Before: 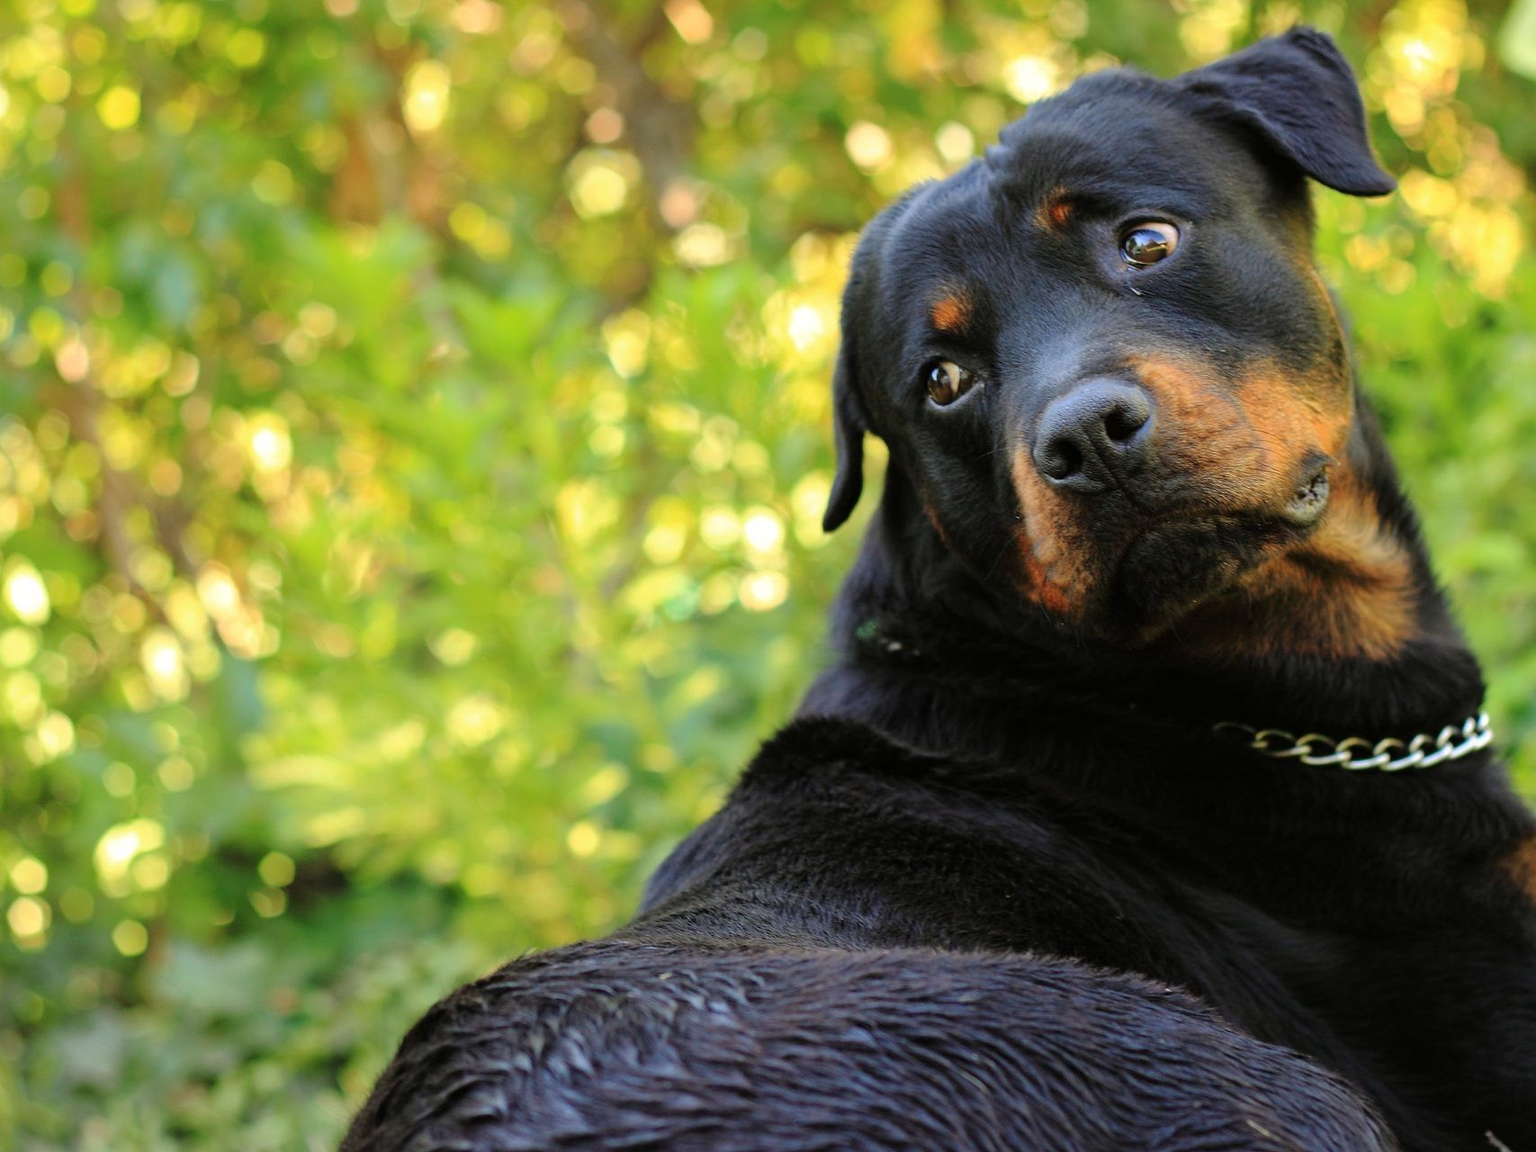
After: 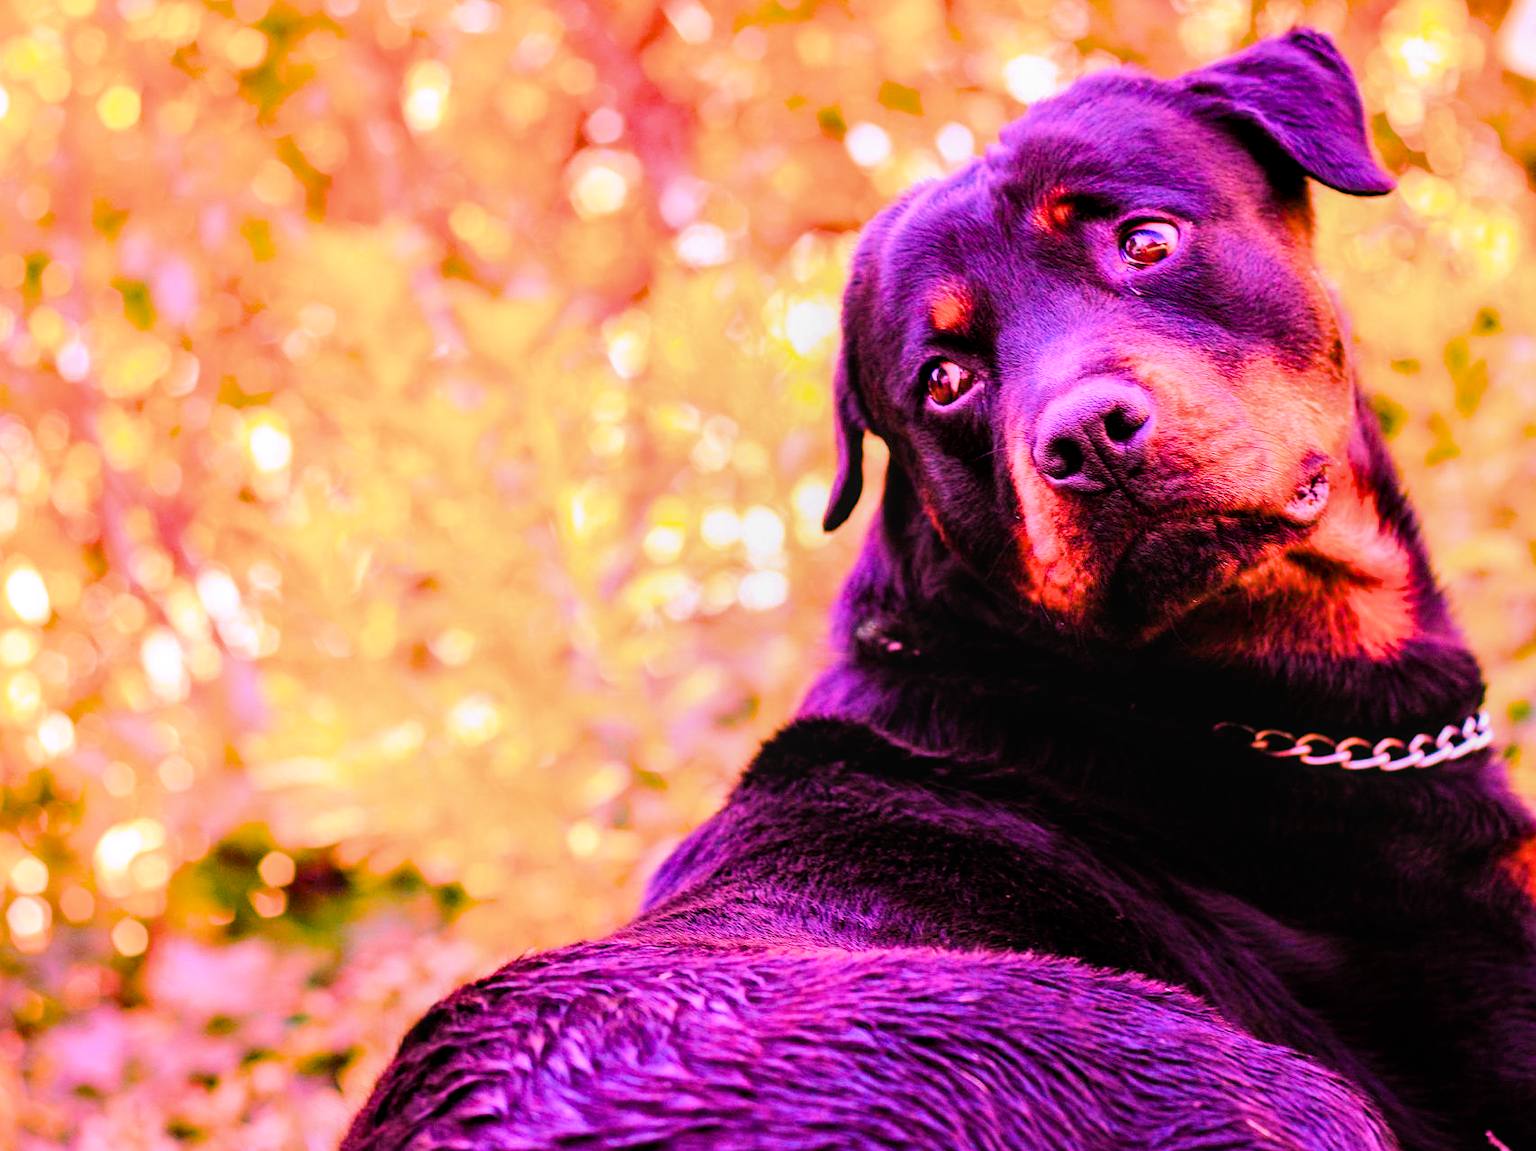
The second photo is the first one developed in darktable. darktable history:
local contrast: on, module defaults
raw chromatic aberrations: on, module defaults
exposure: black level correction 0.001, exposure 0.5 EV, compensate exposure bias true, compensate highlight preservation false
filmic rgb: black relative exposure -7.65 EV, white relative exposure 4.56 EV, hardness 3.61
highlight reconstruction: method reconstruct color, iterations 1, diameter of reconstruction 64 px
hot pixels: on, module defaults
lens correction: scale 1.01, crop 1, focal 85, aperture 2.8, distance 10.02, camera "Canon EOS RP", lens "Canon RF 85mm F2 MACRO IS STM"
raw denoise: x [[0, 0.25, 0.5, 0.75, 1] ×4]
tone equalizer "mask blending: all purposes": on, module defaults
color balance rgb: linear chroma grading › global chroma 9%, perceptual saturation grading › global saturation 36%, perceptual saturation grading › shadows 35%, perceptual brilliance grading › global brilliance 15%, perceptual brilliance grading › shadows -35%, global vibrance 15%
white balance: red 2.04, blue 1.628
